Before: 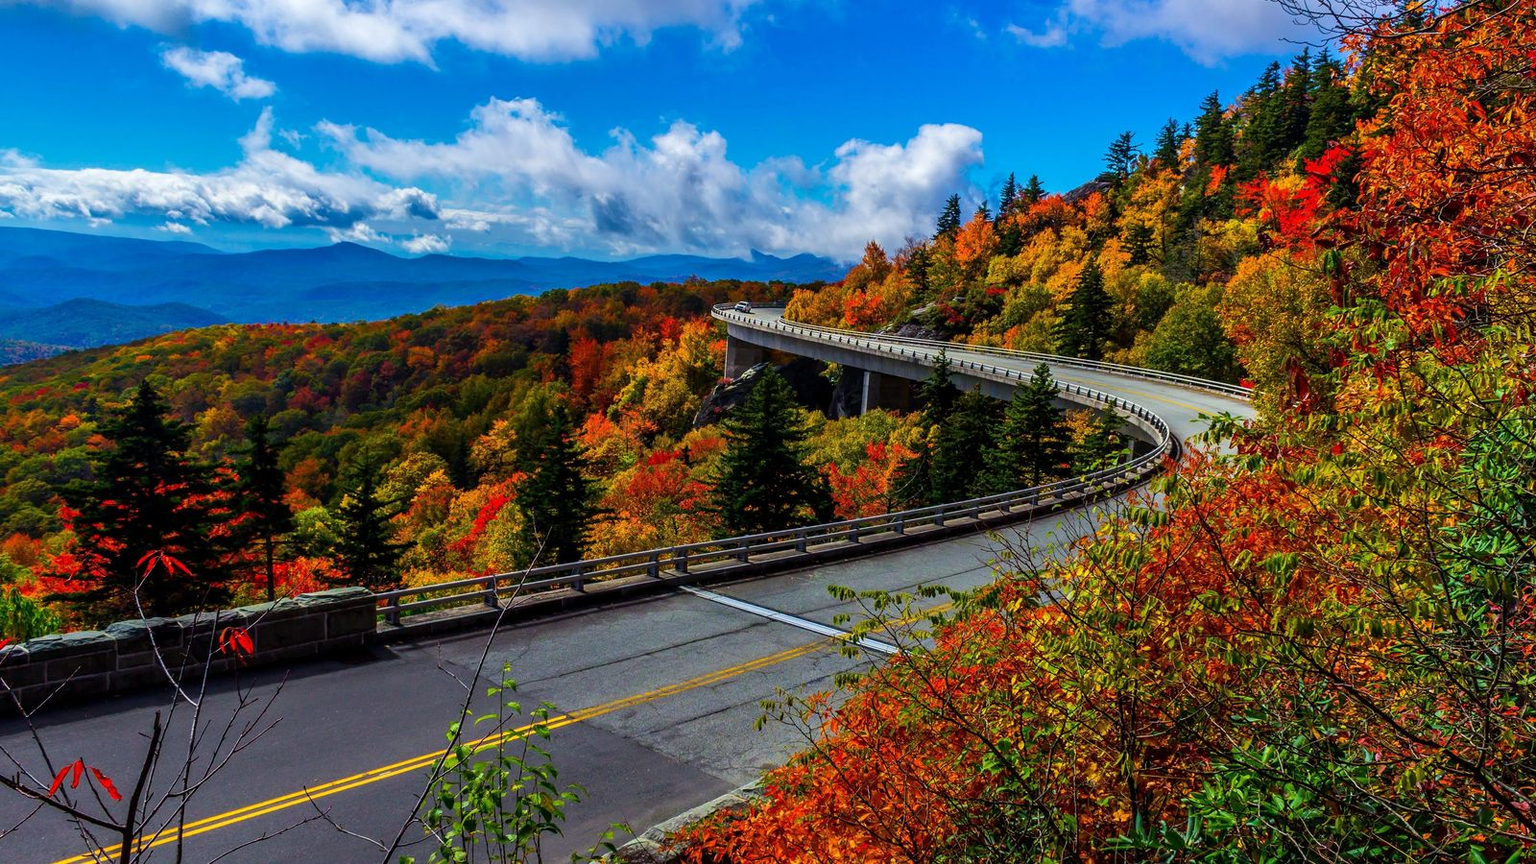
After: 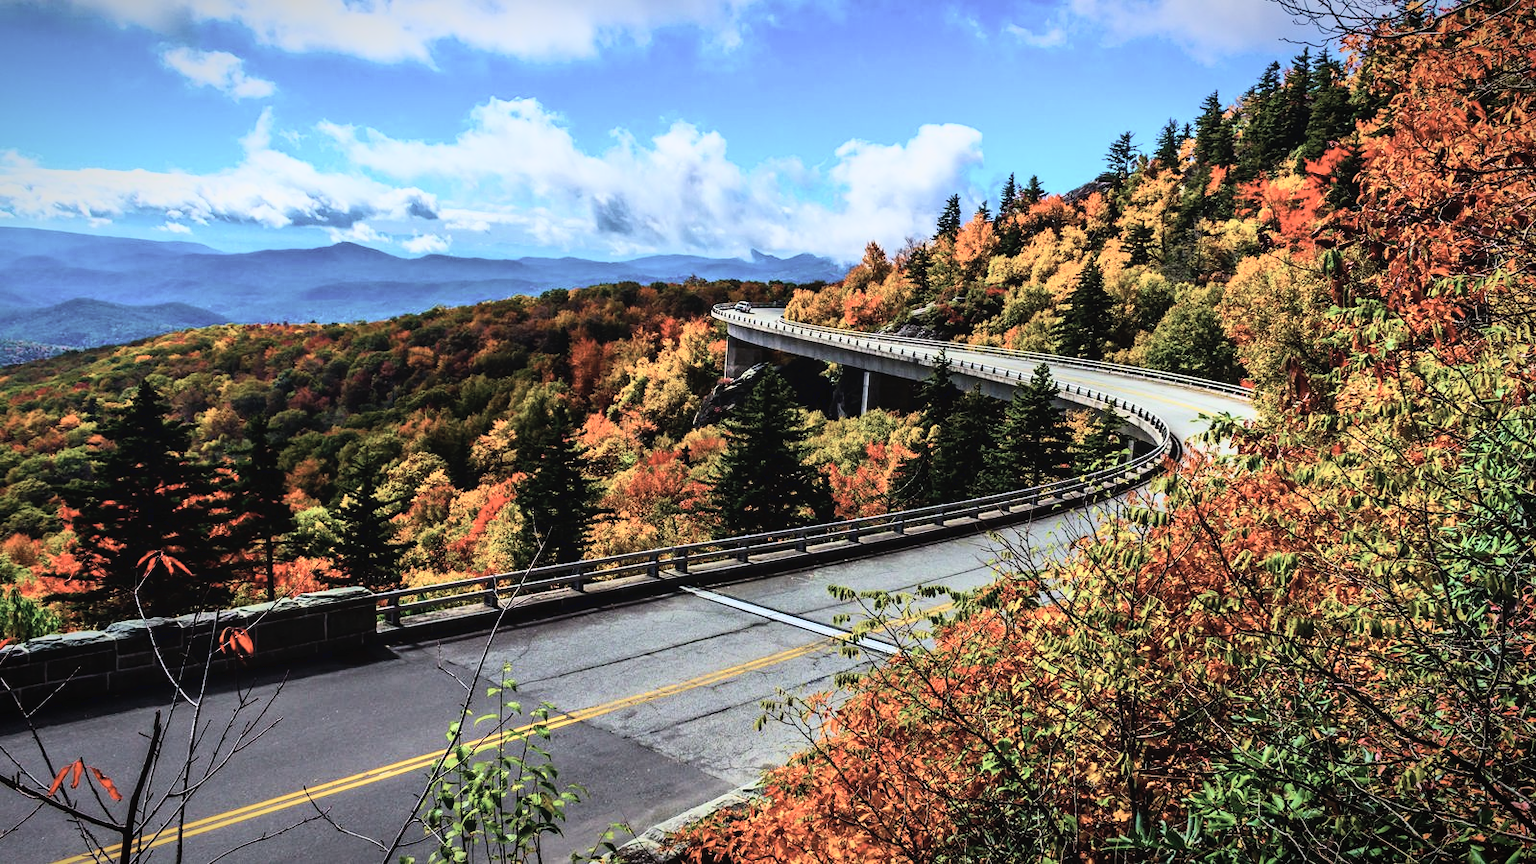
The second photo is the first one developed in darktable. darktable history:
contrast brightness saturation: contrast -0.058, saturation -0.408
vignetting: fall-off start 87.16%, saturation 0, automatic ratio true
base curve: curves: ch0 [(0, 0) (0.007, 0.004) (0.027, 0.03) (0.046, 0.07) (0.207, 0.54) (0.442, 0.872) (0.673, 0.972) (1, 1)]
